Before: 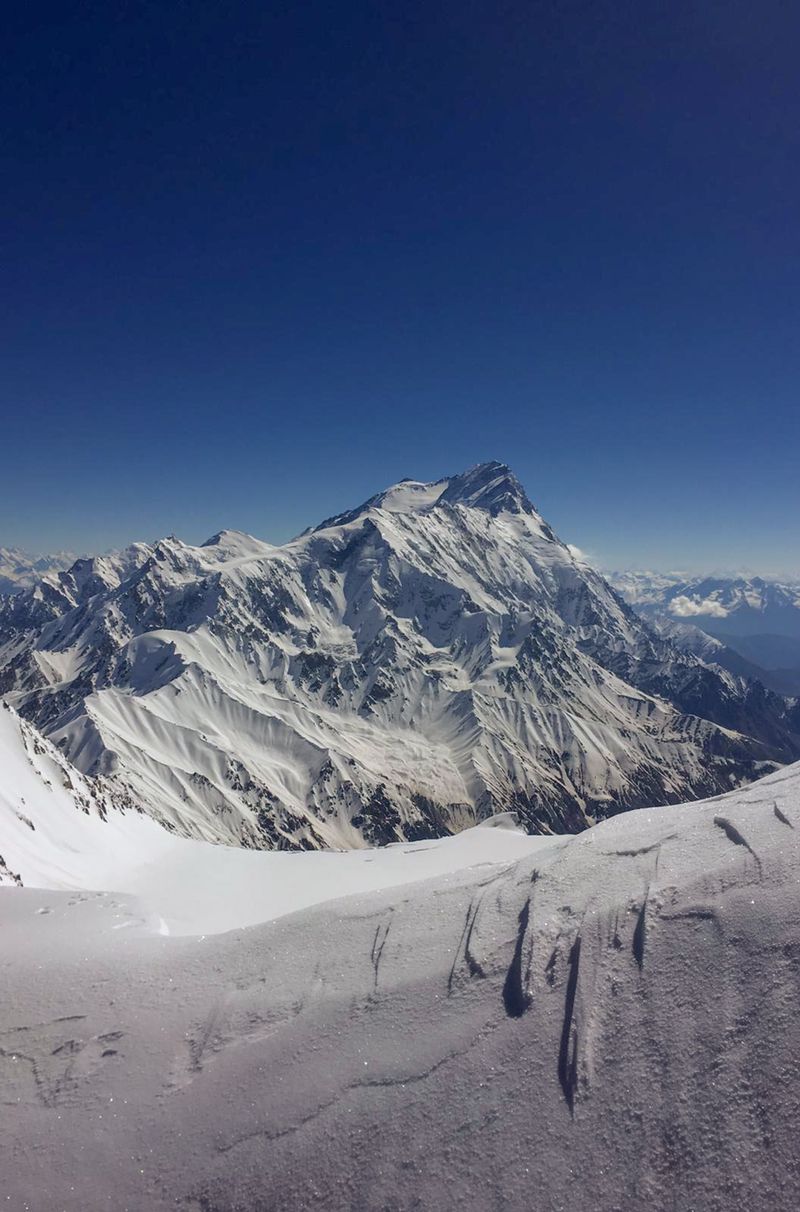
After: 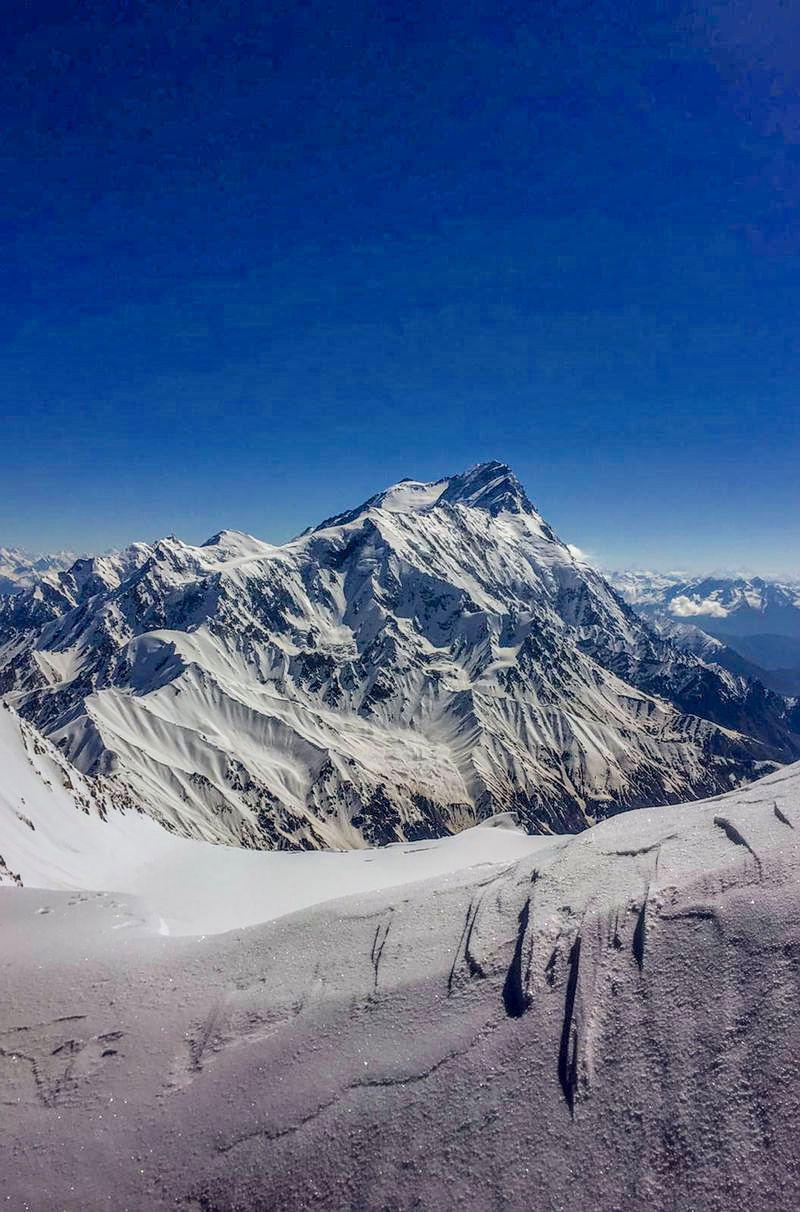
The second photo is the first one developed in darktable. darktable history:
local contrast: highlights 0%, shadows 0%, detail 182%
filmic rgb: black relative exposure -16 EV, white relative exposure 4.97 EV, hardness 6.25
color balance rgb: linear chroma grading › global chroma 15%, perceptual saturation grading › global saturation 30%
sharpen: radius 1
shadows and highlights: on, module defaults
